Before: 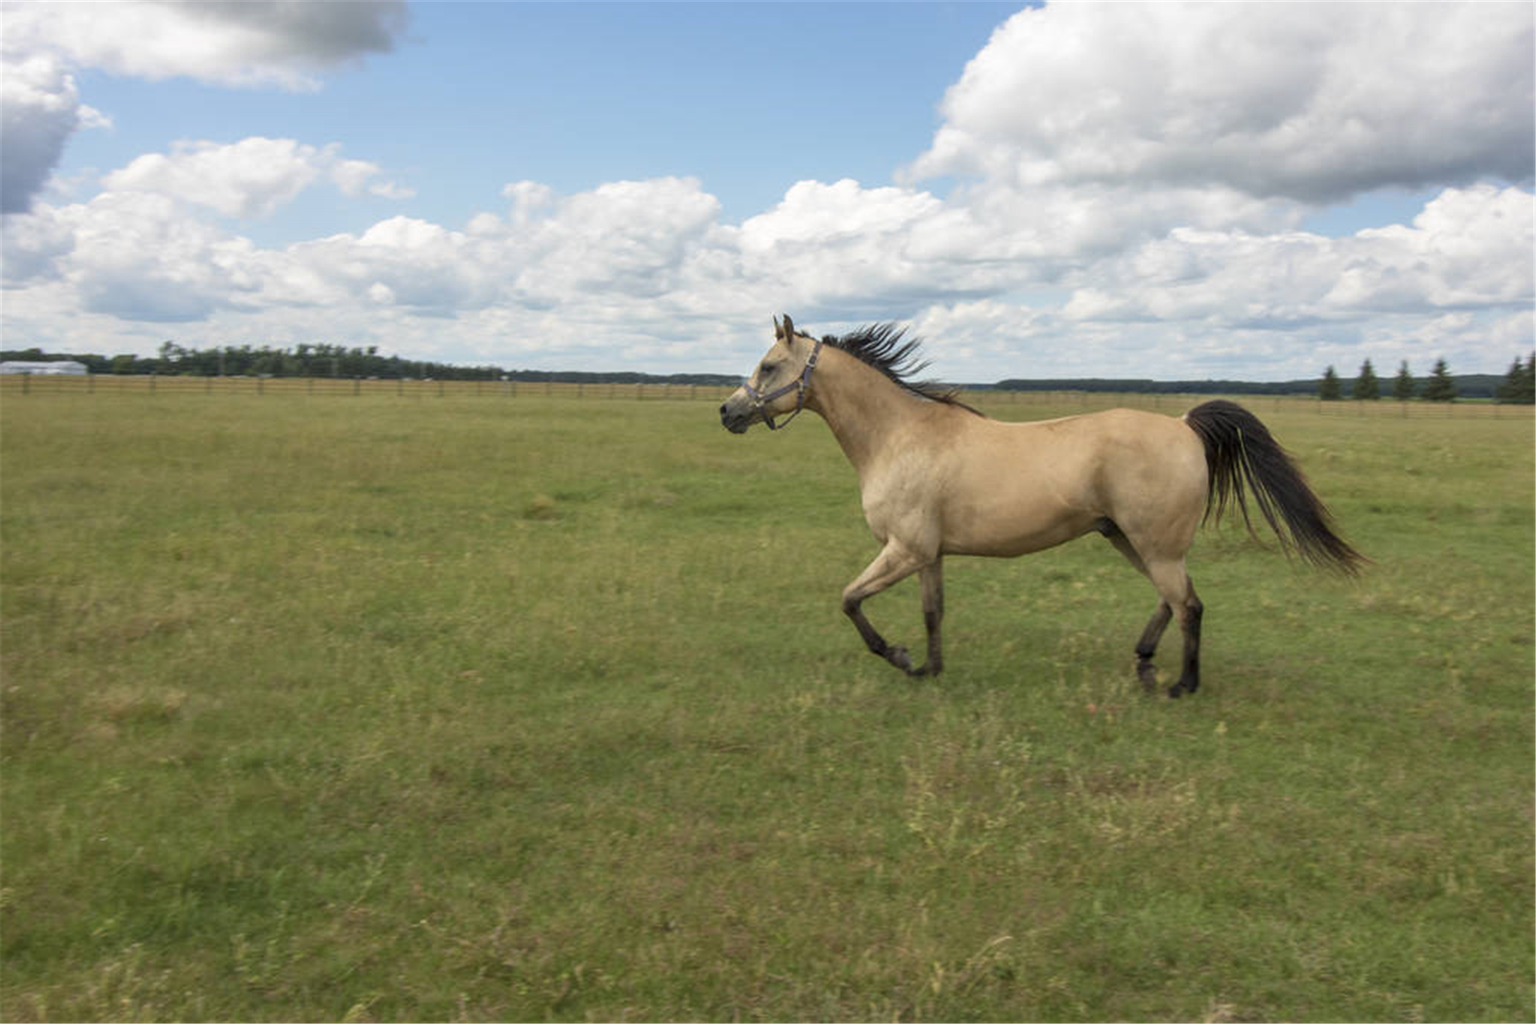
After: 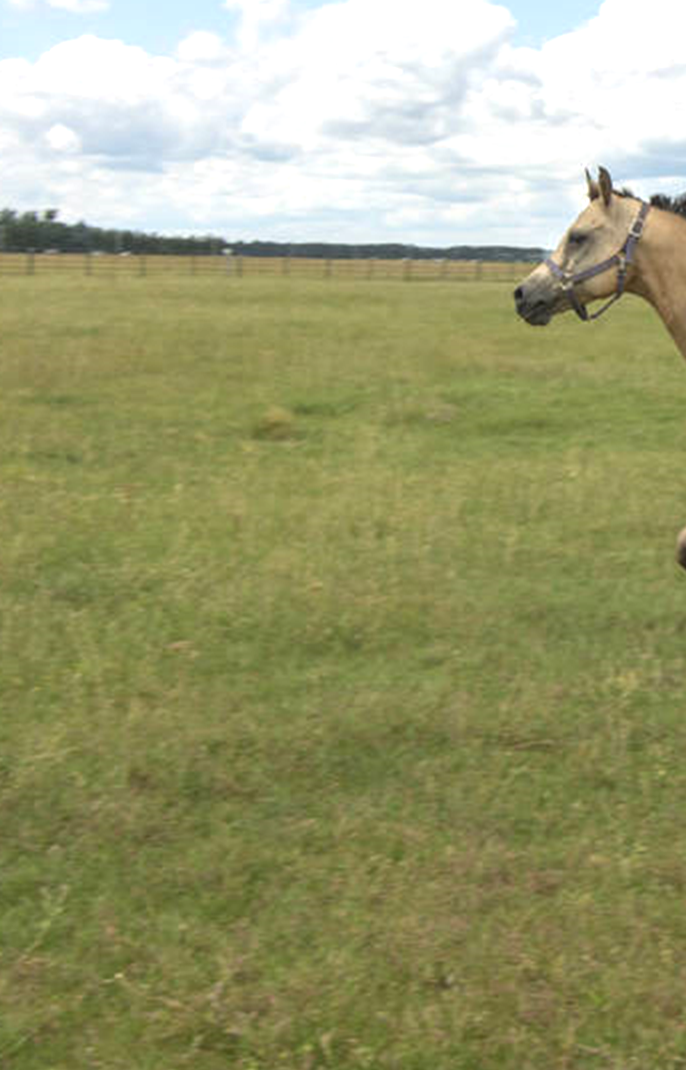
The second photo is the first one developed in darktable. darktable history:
crop and rotate: left 21.77%, top 18.528%, right 44.676%, bottom 2.997%
exposure: black level correction 0.001, exposure 0.5 EV, compensate exposure bias true, compensate highlight preservation false
